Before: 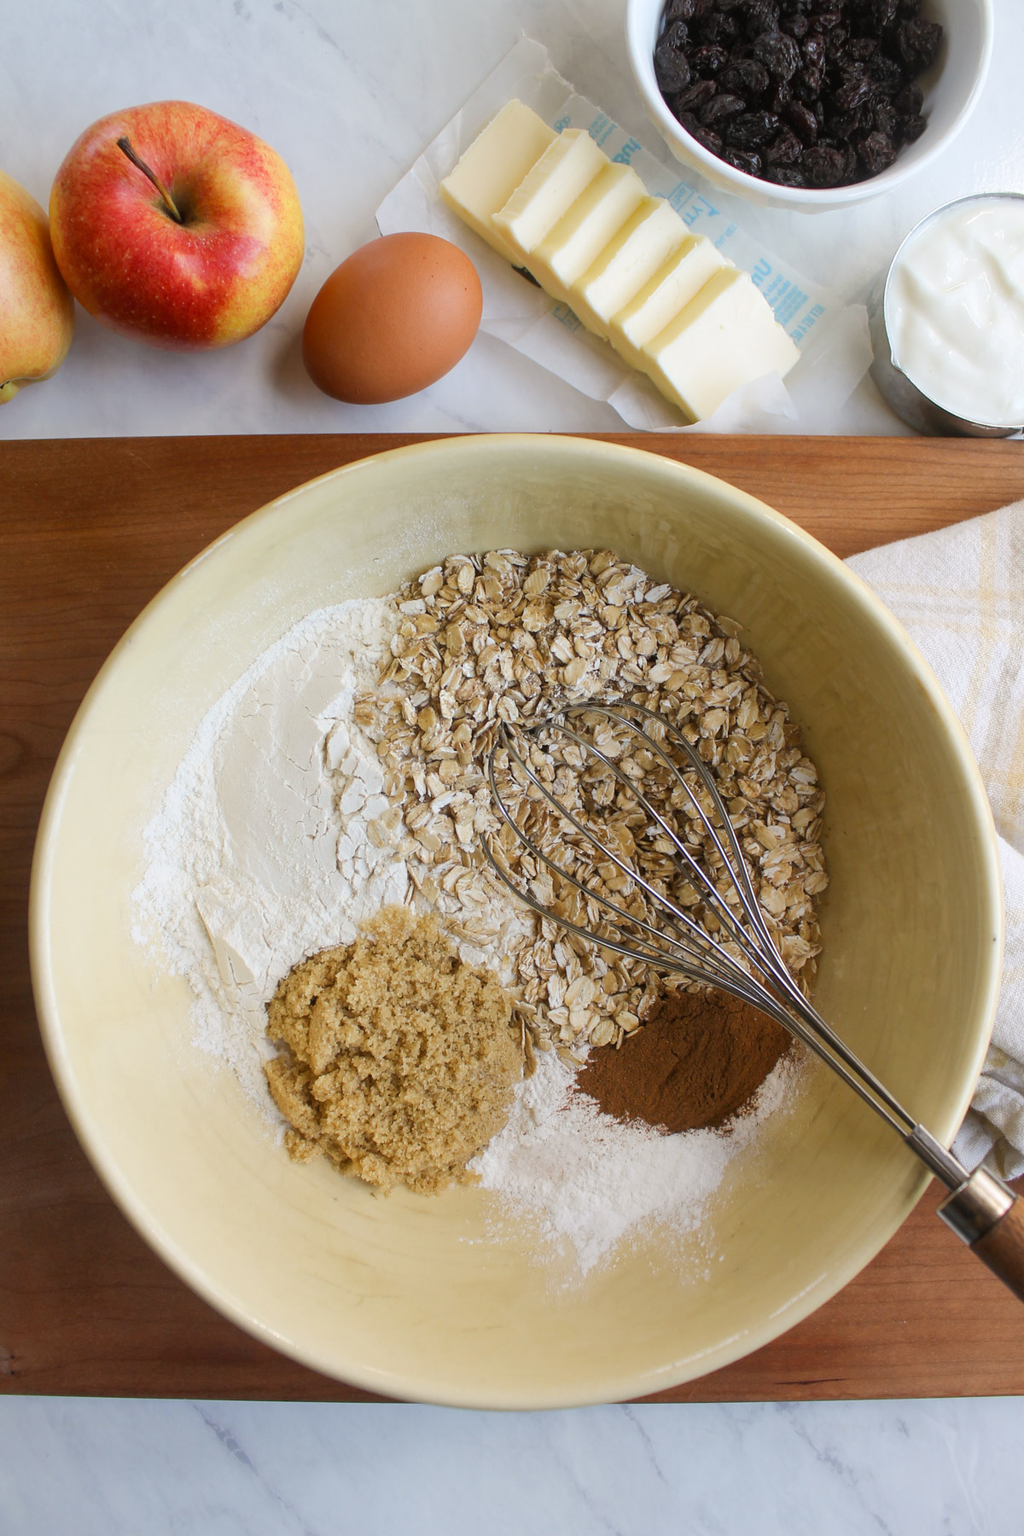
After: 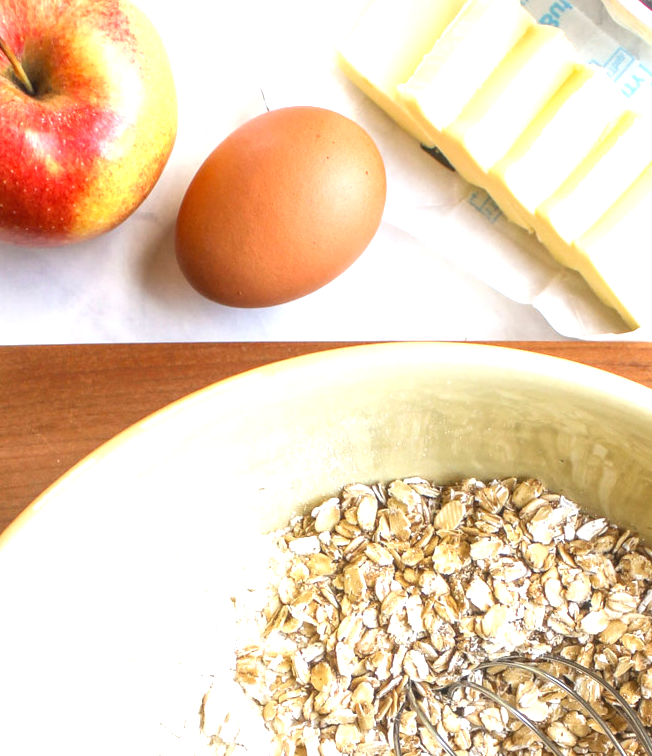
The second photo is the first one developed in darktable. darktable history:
local contrast: highlights 3%, shadows 5%, detail 133%
crop: left 14.984%, top 9.262%, right 30.68%, bottom 48.72%
exposure: black level correction 0, exposure 1.295 EV, compensate highlight preservation false
